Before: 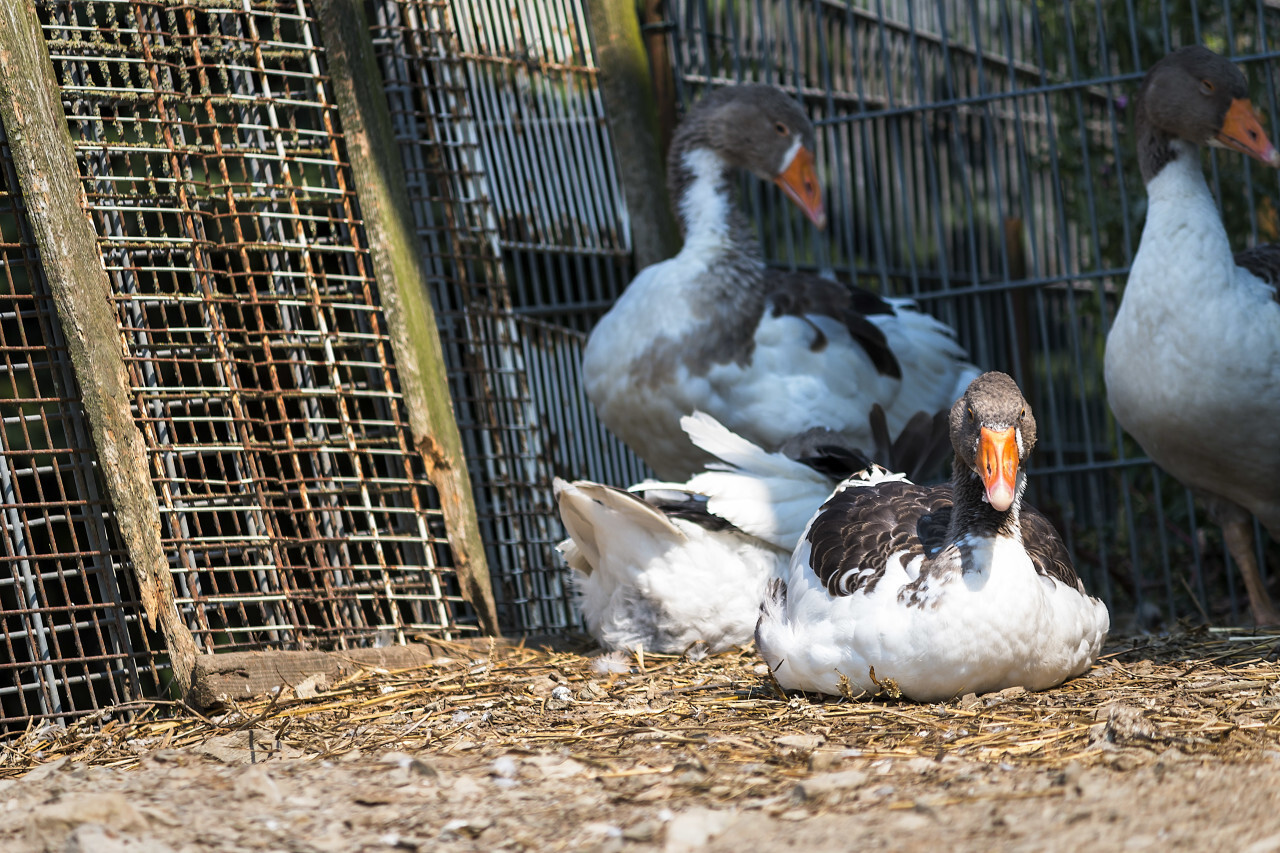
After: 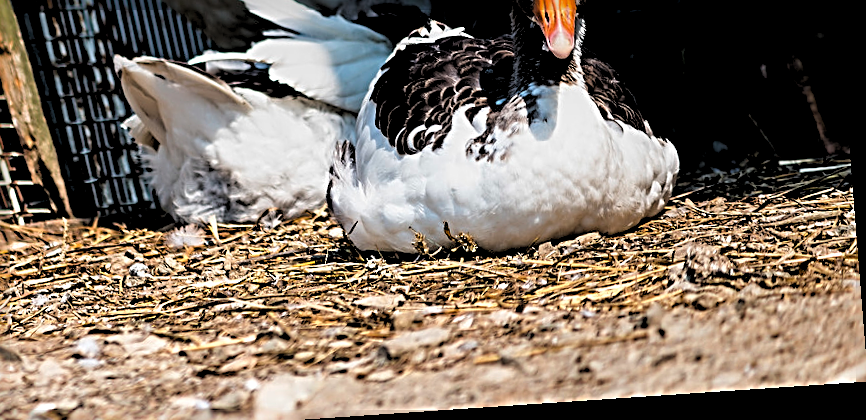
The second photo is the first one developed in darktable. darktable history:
color balance rgb: perceptual saturation grading › global saturation 10%
exposure: compensate highlight preservation false
graduated density: on, module defaults
crop and rotate: left 35.509%, top 50.238%, bottom 4.934%
rotate and perspective: rotation -4.2°, shear 0.006, automatic cropping off
sharpen: radius 3.69, amount 0.928
rgb levels: levels [[0.034, 0.472, 0.904], [0, 0.5, 1], [0, 0.5, 1]]
